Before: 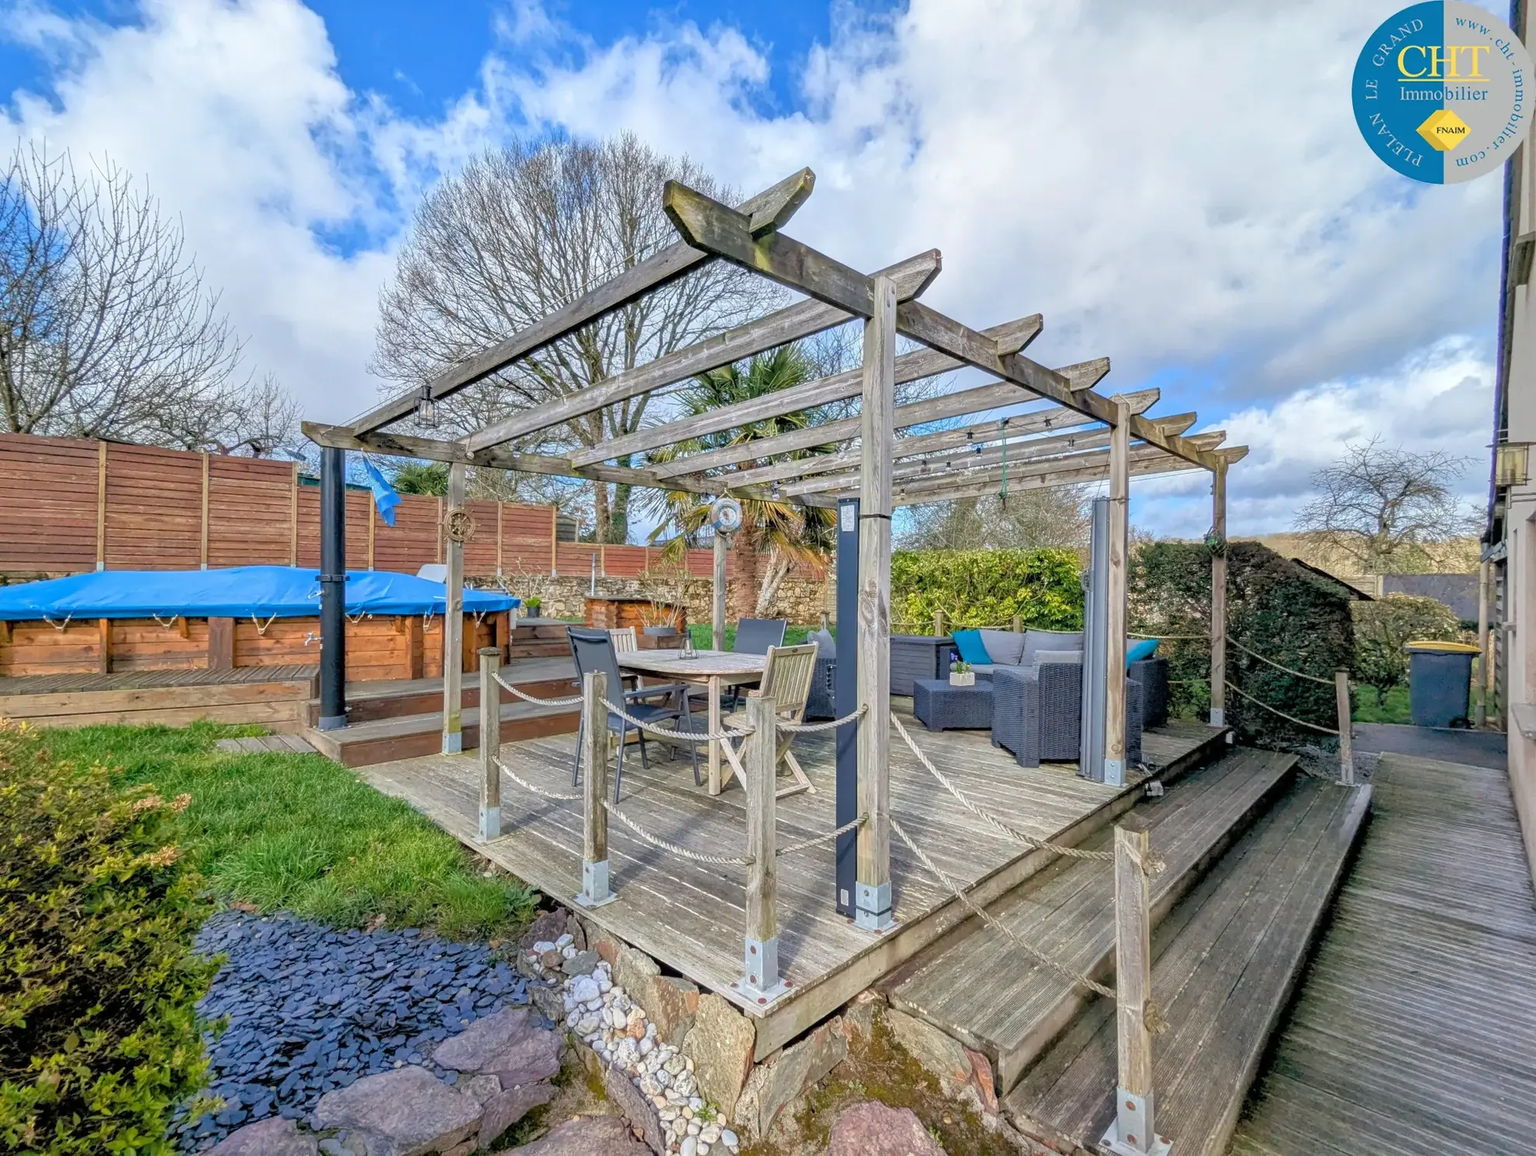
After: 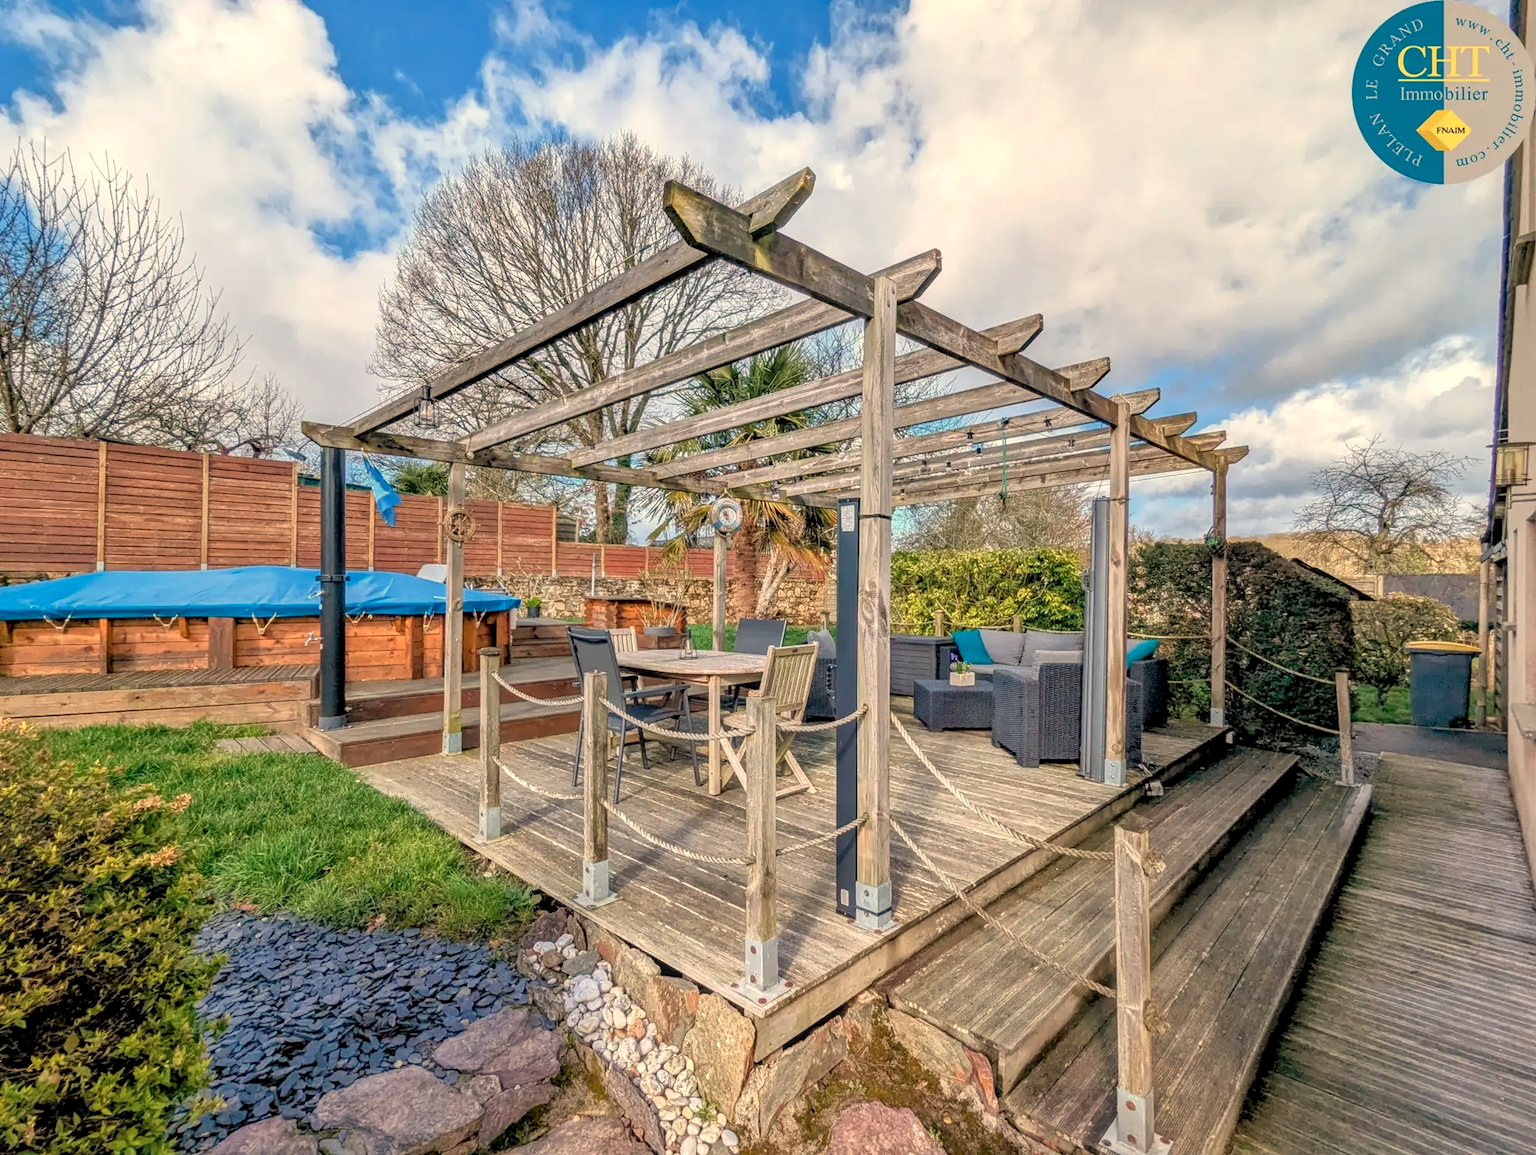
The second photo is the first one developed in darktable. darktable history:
color calibration: illuminant as shot in camera, x 0.358, y 0.373, temperature 4628.91 K
white balance: red 1.138, green 0.996, blue 0.812
local contrast: on, module defaults
